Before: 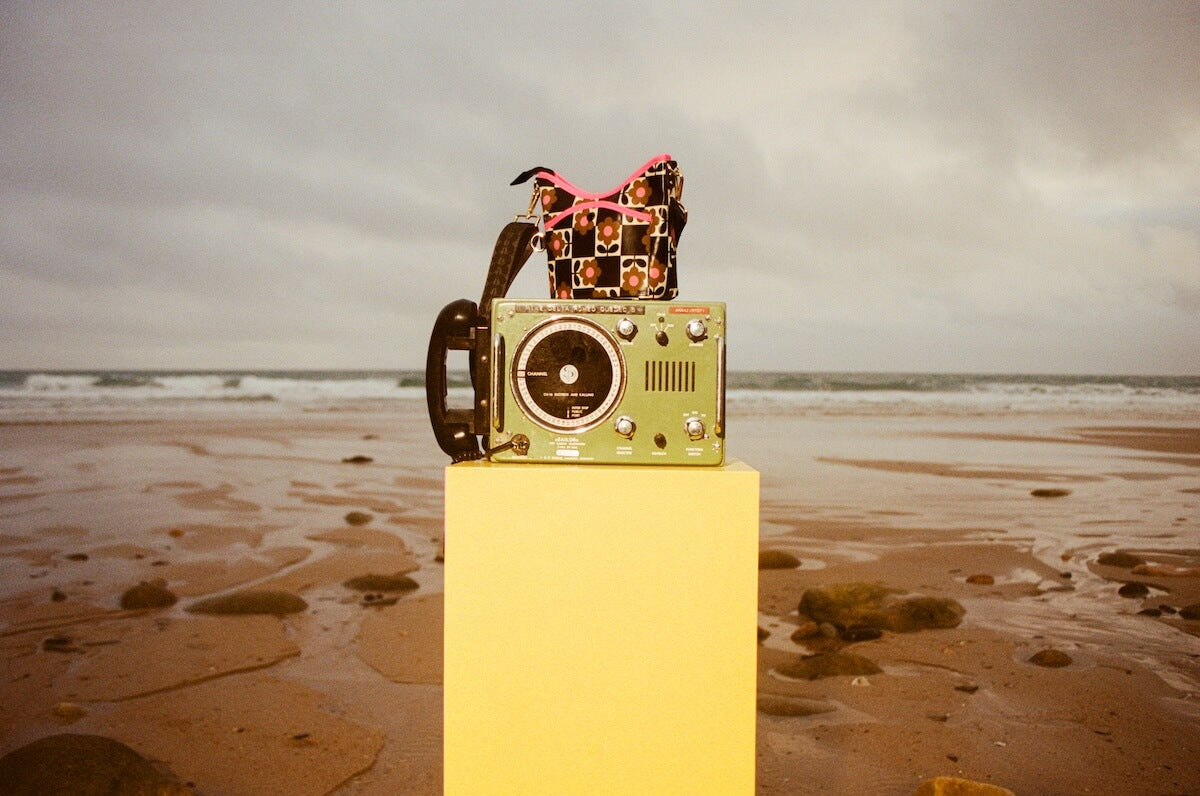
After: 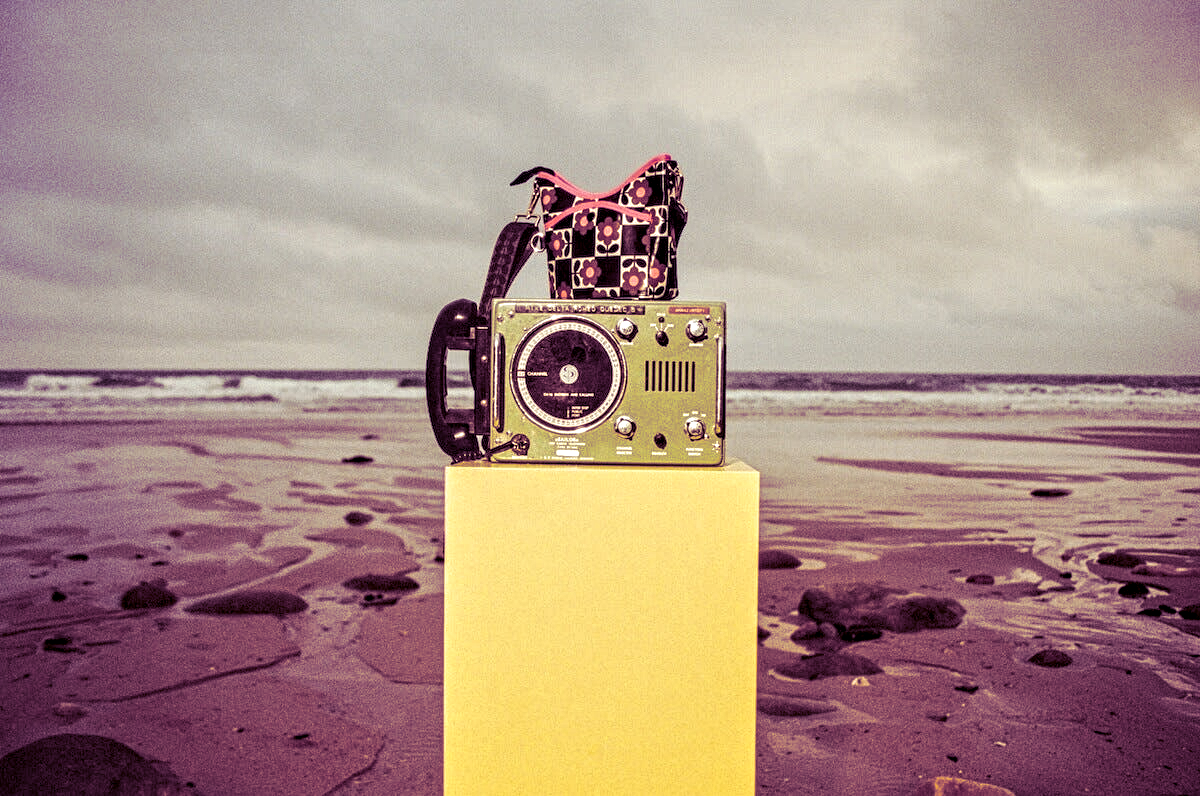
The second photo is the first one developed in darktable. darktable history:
contrast equalizer: octaves 7, y [[0.5, 0.542, 0.583, 0.625, 0.667, 0.708], [0.5 ×6], [0.5 ×6], [0 ×6], [0 ×6]]
local contrast: on, module defaults
split-toning: shadows › hue 277.2°, shadows › saturation 0.74
